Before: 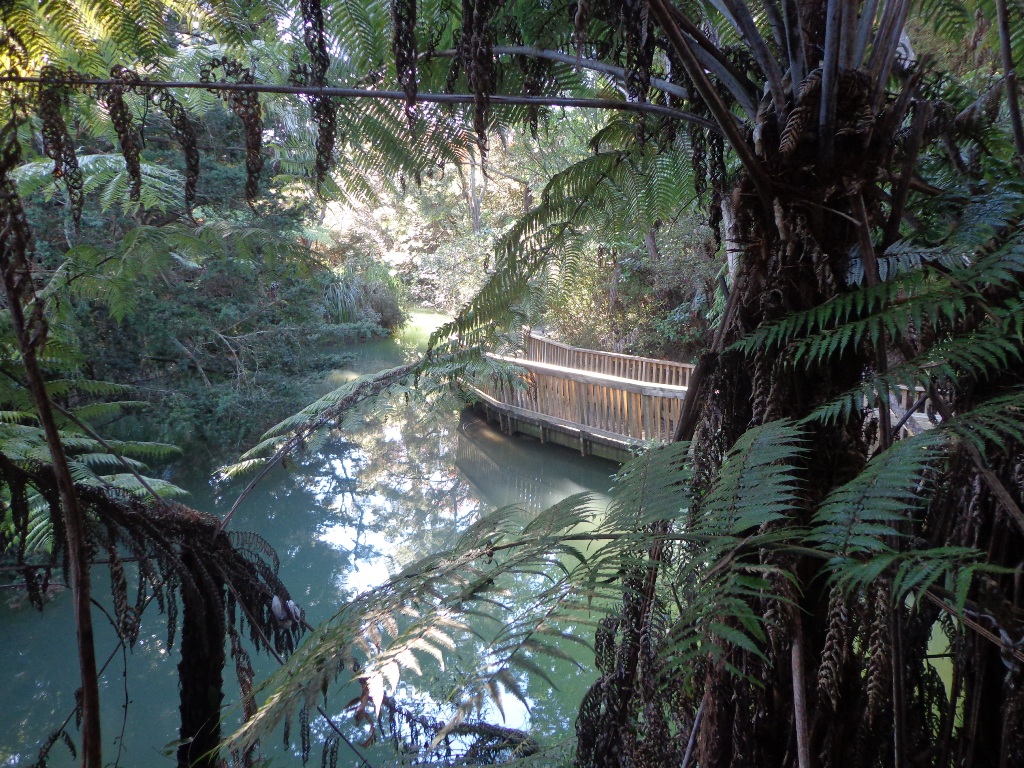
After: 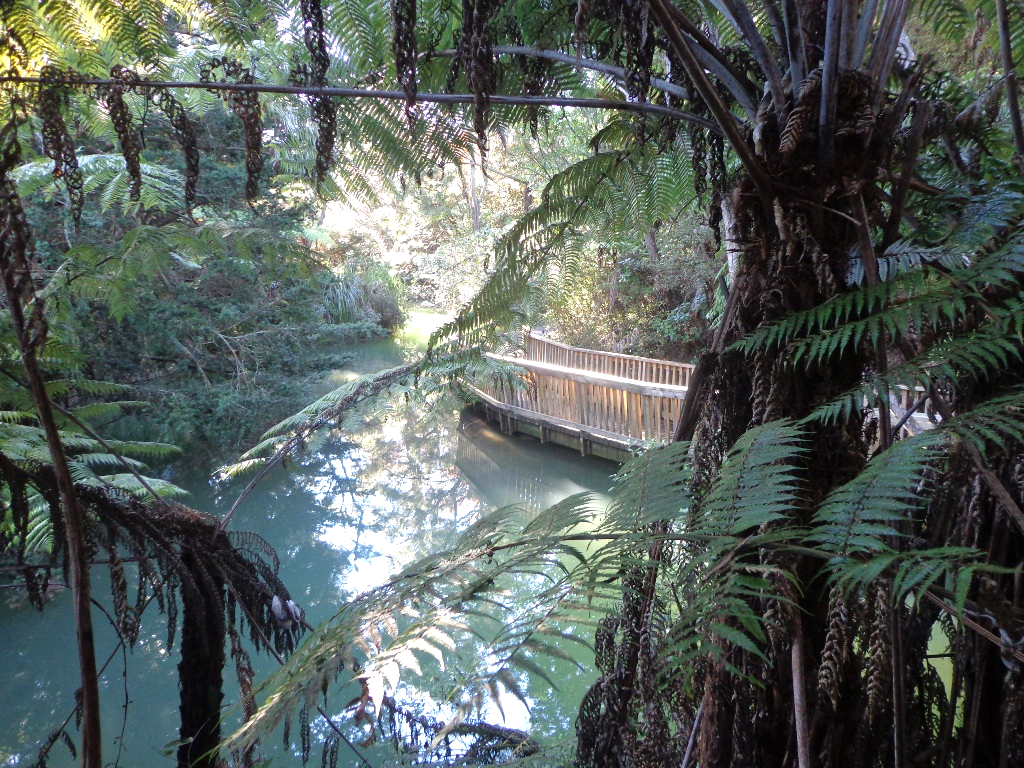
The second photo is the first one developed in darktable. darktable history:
exposure: exposure 0.571 EV, compensate exposure bias true, compensate highlight preservation false
